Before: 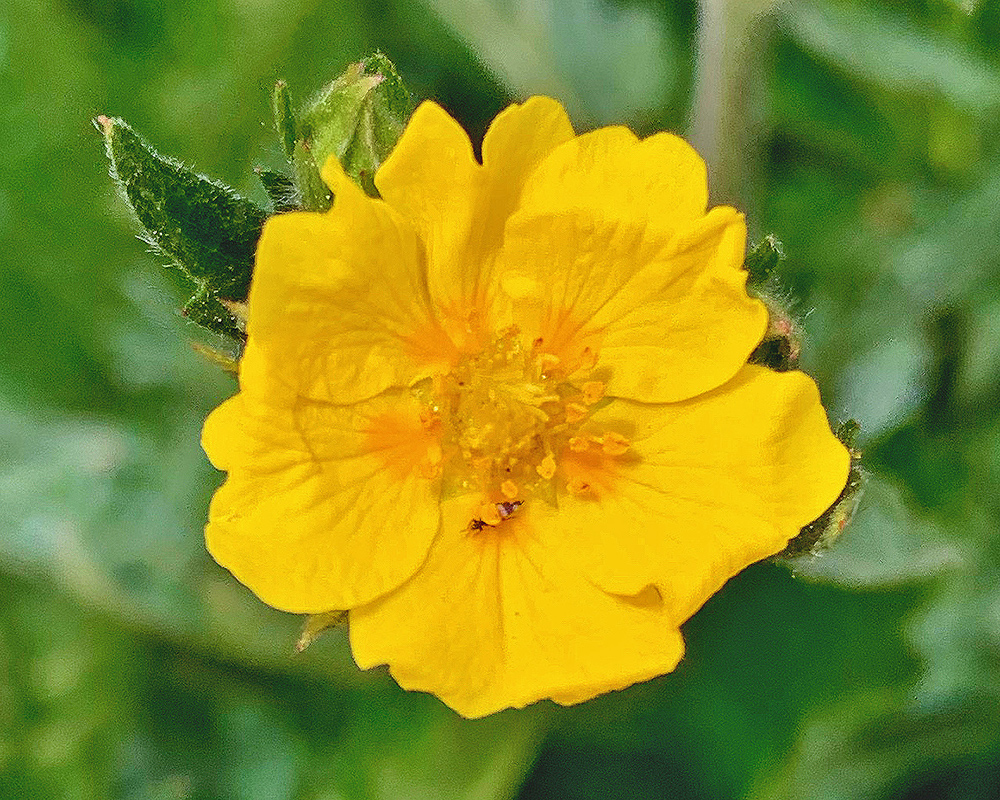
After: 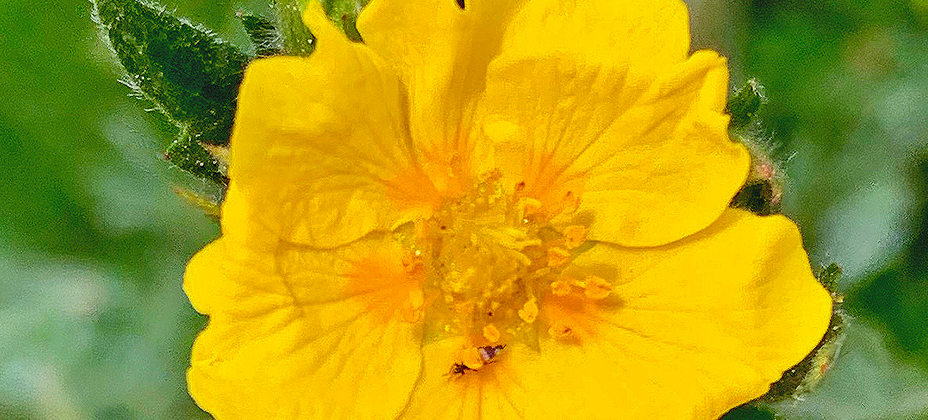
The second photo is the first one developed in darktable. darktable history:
crop: left 1.842%, top 19.545%, right 5.295%, bottom 27.875%
